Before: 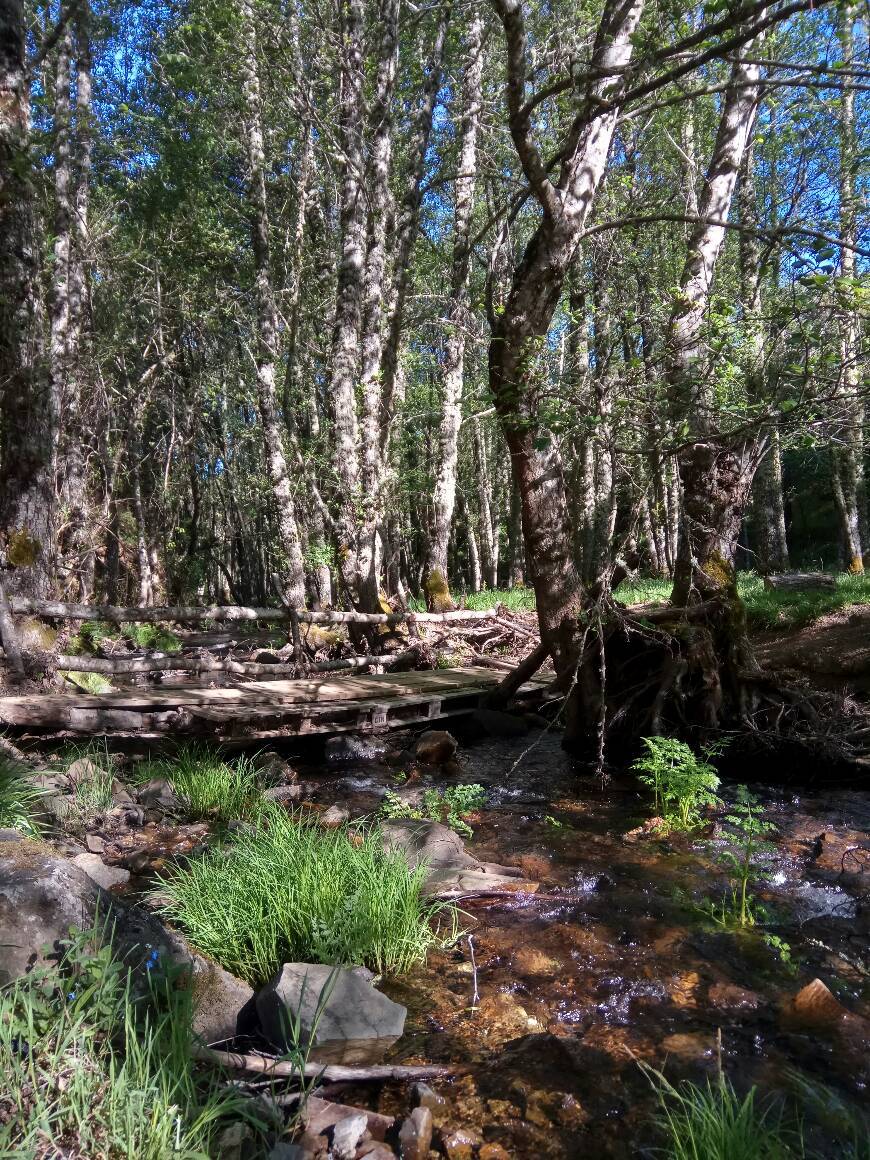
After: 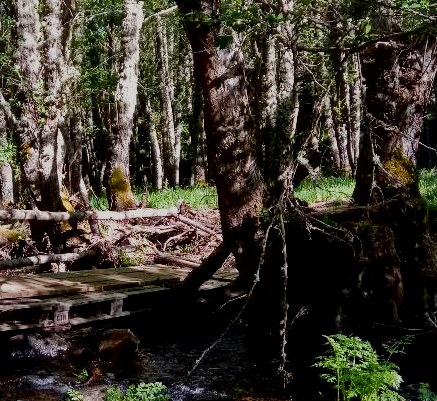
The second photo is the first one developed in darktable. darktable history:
crop: left 36.607%, top 34.735%, right 13.146%, bottom 30.611%
color balance rgb: perceptual saturation grading › global saturation 20%, perceptual saturation grading › highlights -25%, perceptual saturation grading › shadows 50%
contrast brightness saturation: contrast 0.07, brightness -0.13, saturation 0.06
filmic rgb: black relative exposure -7.65 EV, white relative exposure 4.56 EV, hardness 3.61
local contrast: mode bilateral grid, contrast 25, coarseness 60, detail 151%, midtone range 0.2
